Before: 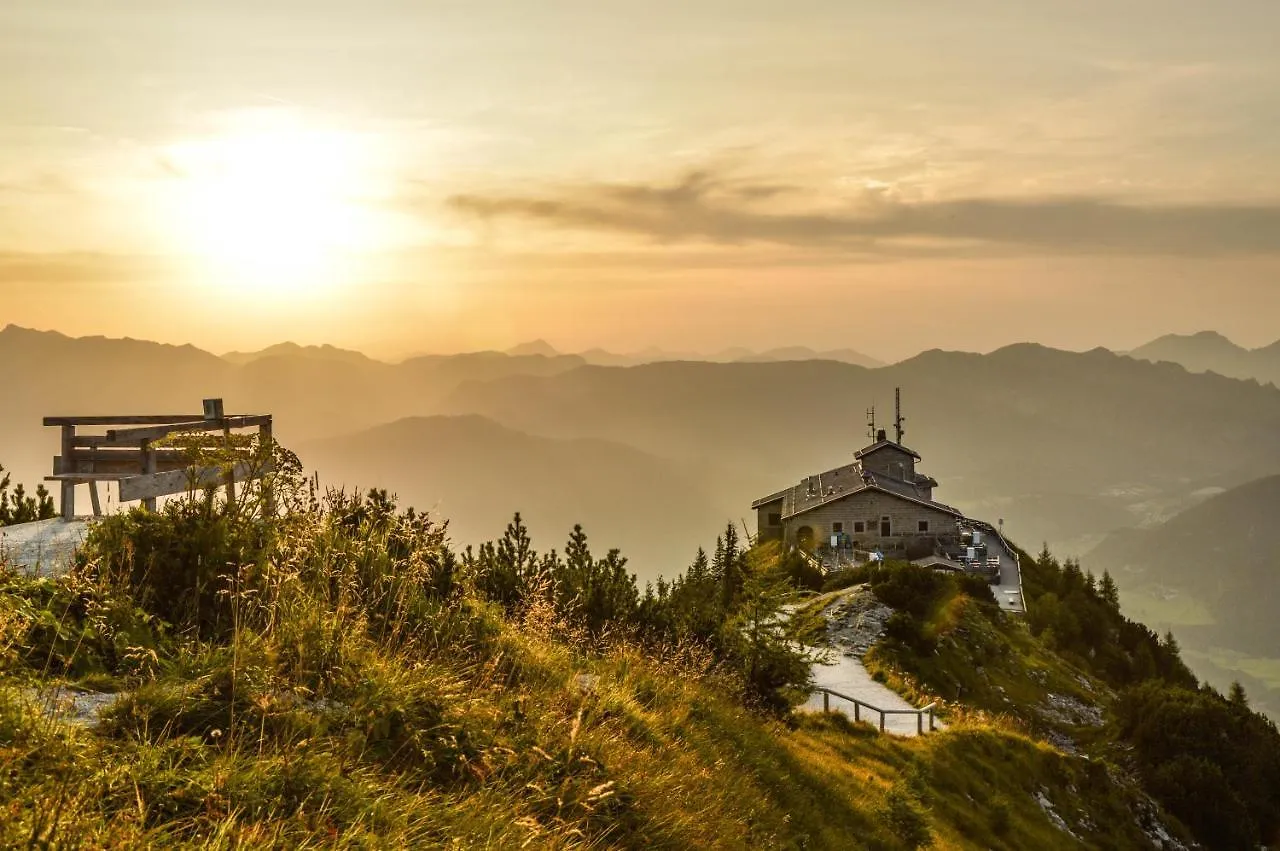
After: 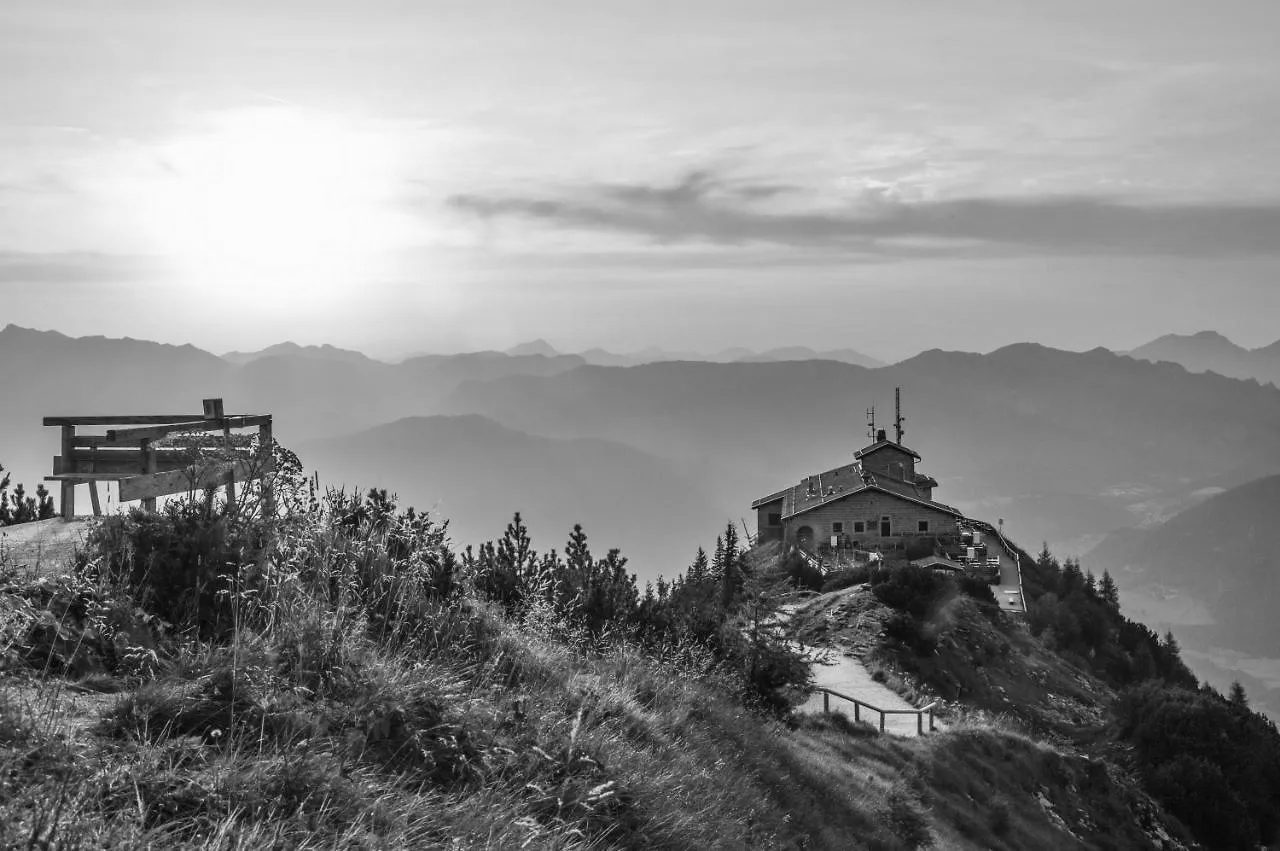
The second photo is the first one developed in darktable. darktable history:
monochrome: a -3.63, b -0.465
white balance: red 0.925, blue 1.046
